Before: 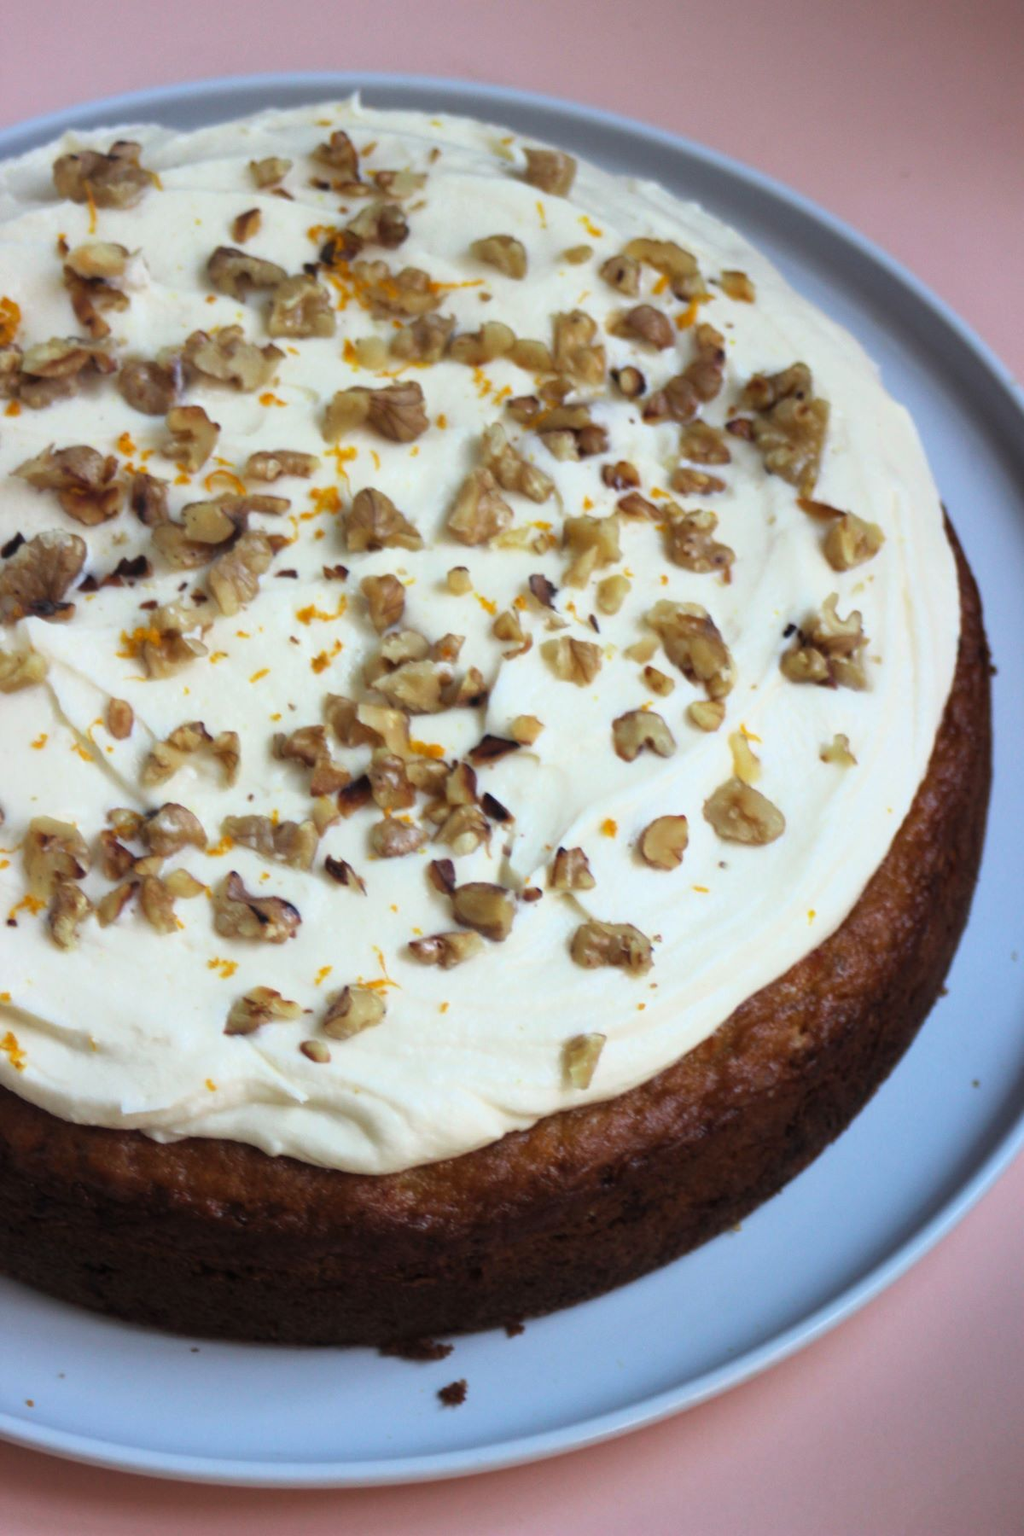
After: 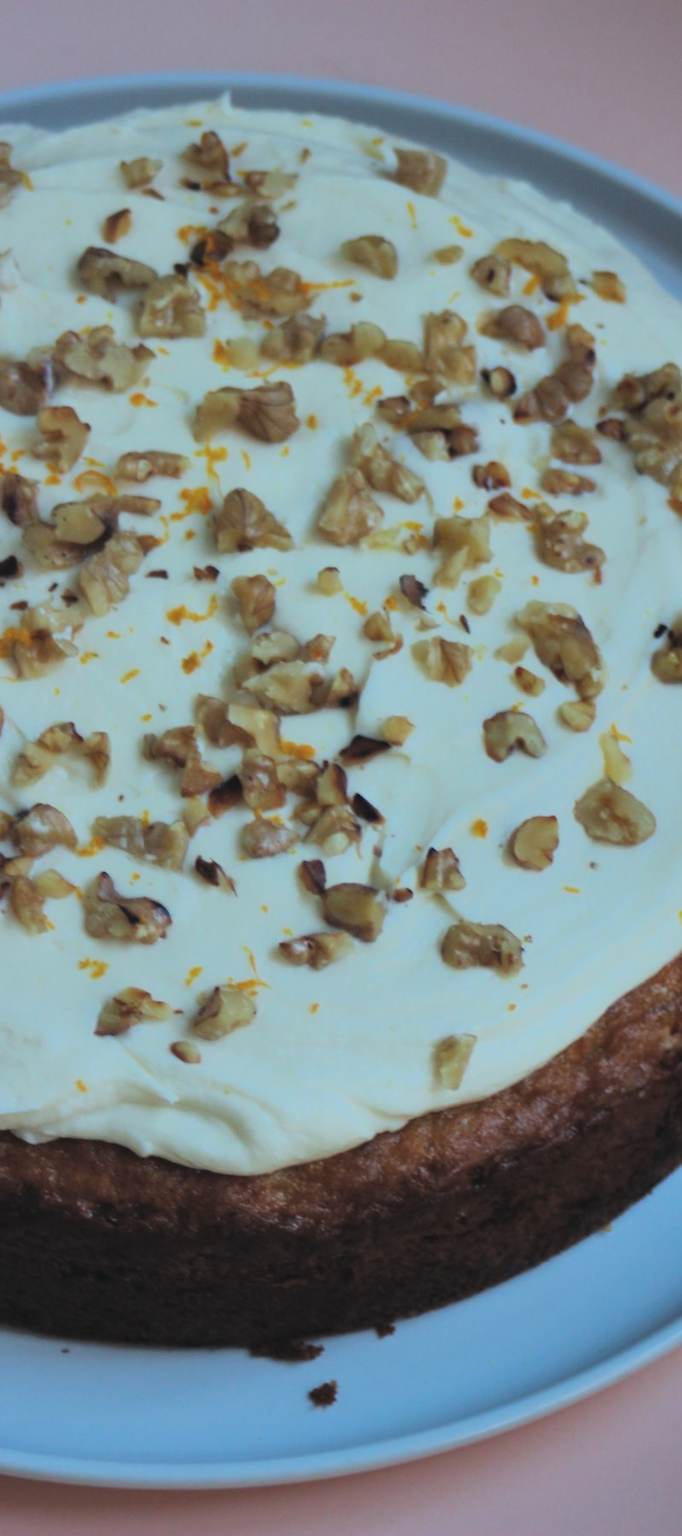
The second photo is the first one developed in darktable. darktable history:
exposure: black level correction -0.014, exposure -0.193 EV, compensate highlight preservation false
shadows and highlights: highlights color adjustment 0%, low approximation 0.01, soften with gaussian
crop and rotate: left 12.673%, right 20.66%
color correction: highlights a* -10.04, highlights b* -10.37
filmic rgb: black relative exposure -7.65 EV, white relative exposure 4.56 EV, hardness 3.61, color science v6 (2022)
